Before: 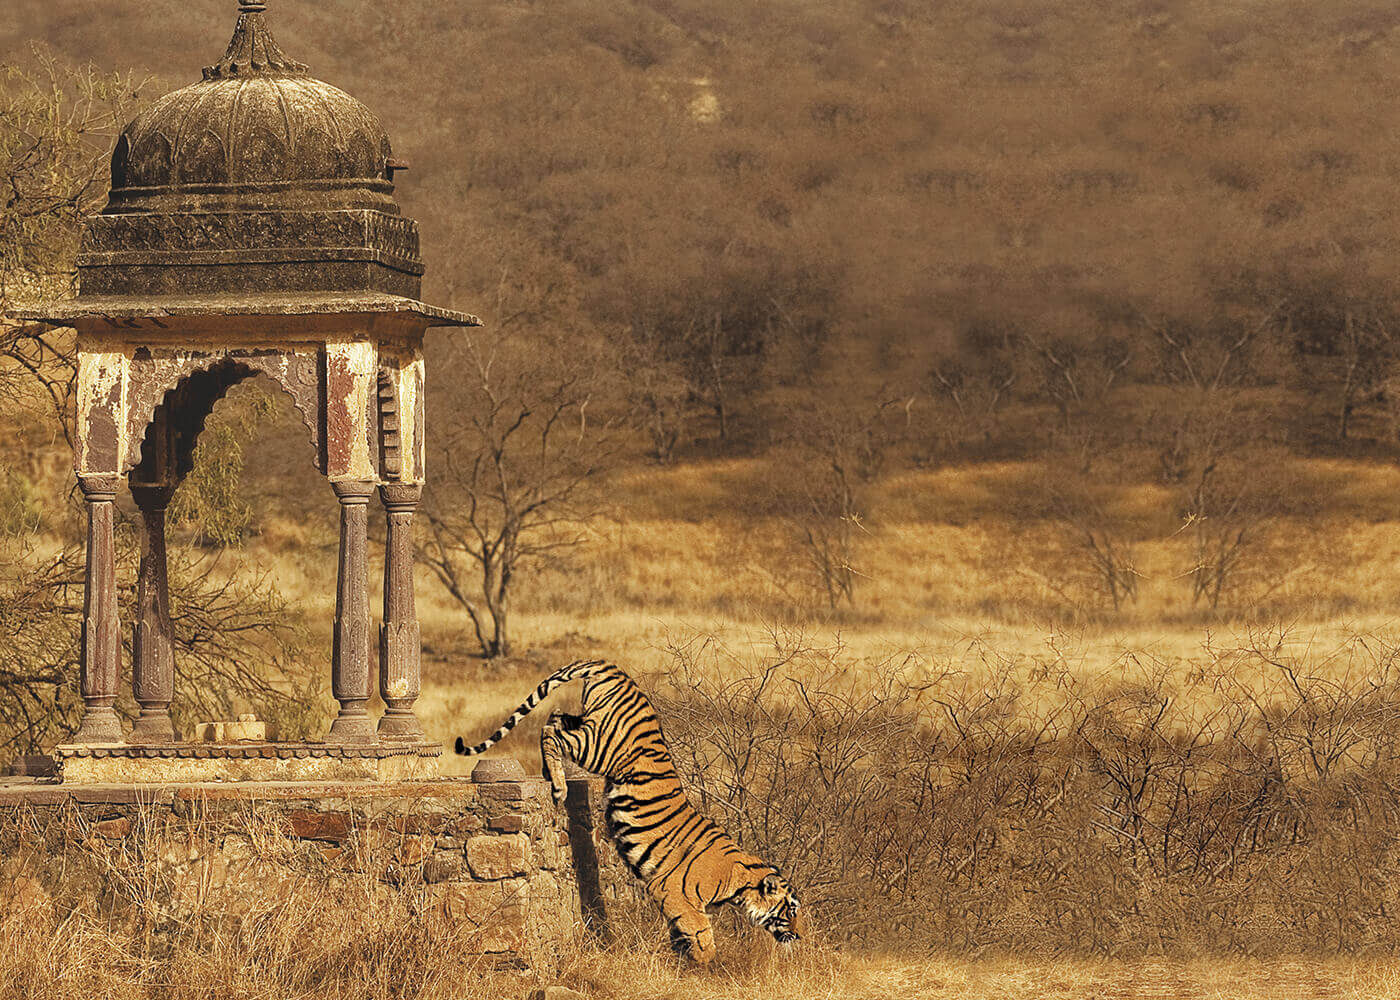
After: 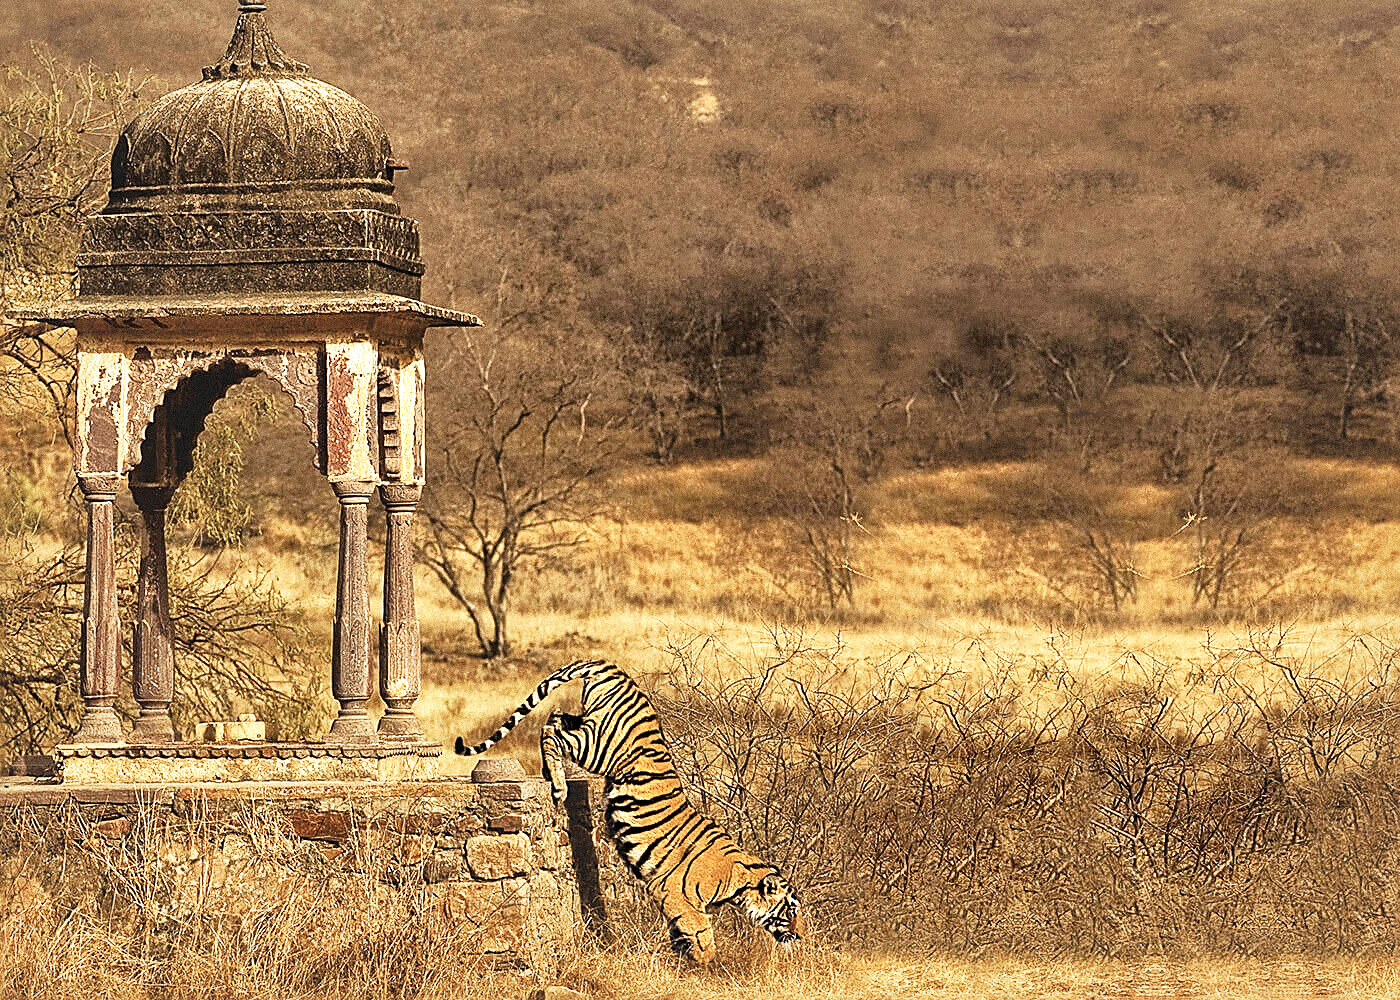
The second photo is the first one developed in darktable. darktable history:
sharpen: on, module defaults
local contrast: mode bilateral grid, contrast 100, coarseness 100, detail 165%, midtone range 0.2
base curve: curves: ch0 [(0, 0) (0.088, 0.125) (0.176, 0.251) (0.354, 0.501) (0.613, 0.749) (1, 0.877)], preserve colors none
grain: mid-tones bias 0%
